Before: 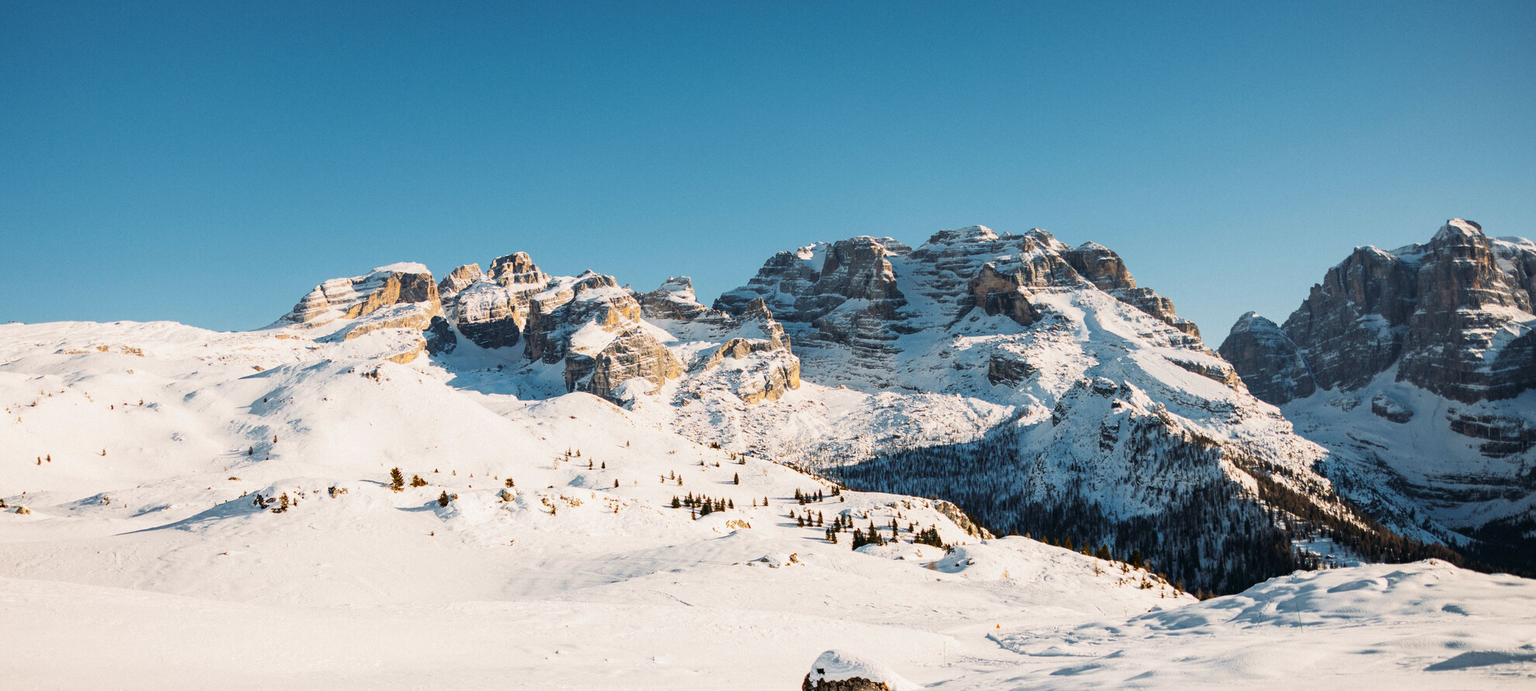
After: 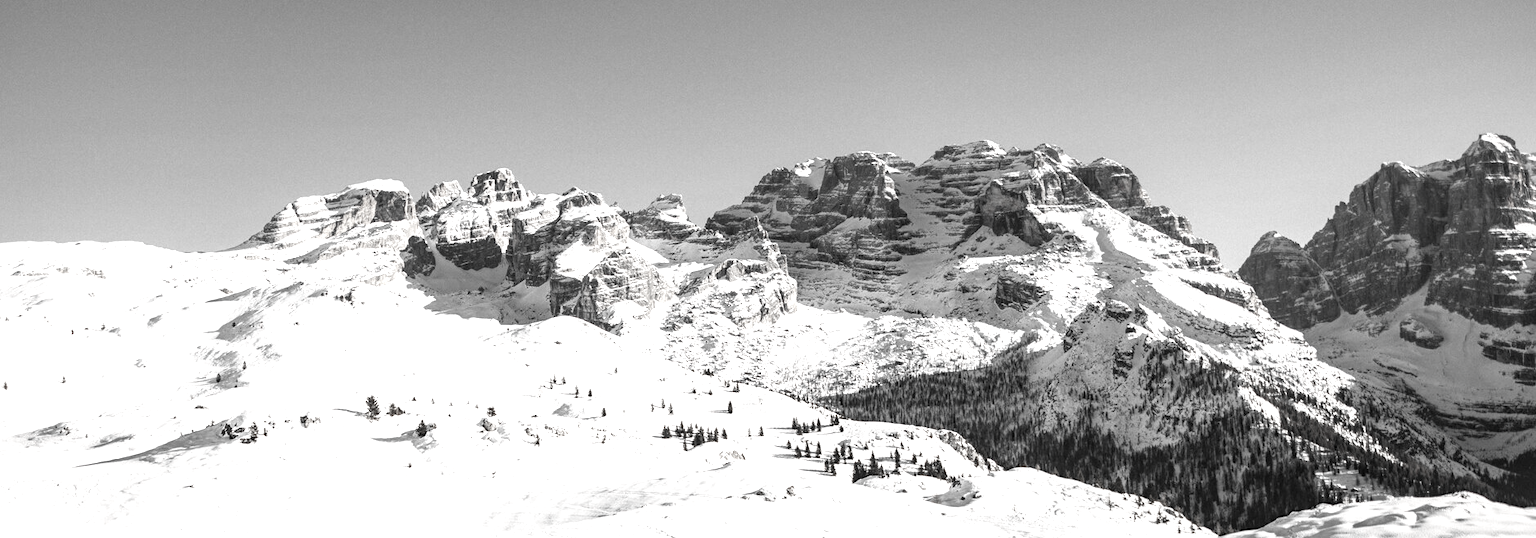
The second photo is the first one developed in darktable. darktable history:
crop and rotate: left 2.876%, top 13.37%, right 2.189%, bottom 12.576%
color zones: curves: ch1 [(0, 0.292) (0.001, 0.292) (0.2, 0.264) (0.4, 0.248) (0.6, 0.248) (0.8, 0.264) (0.999, 0.292) (1, 0.292)], mix 101.85%
exposure: exposure 0.633 EV, compensate exposure bias true, compensate highlight preservation false
local contrast: on, module defaults
